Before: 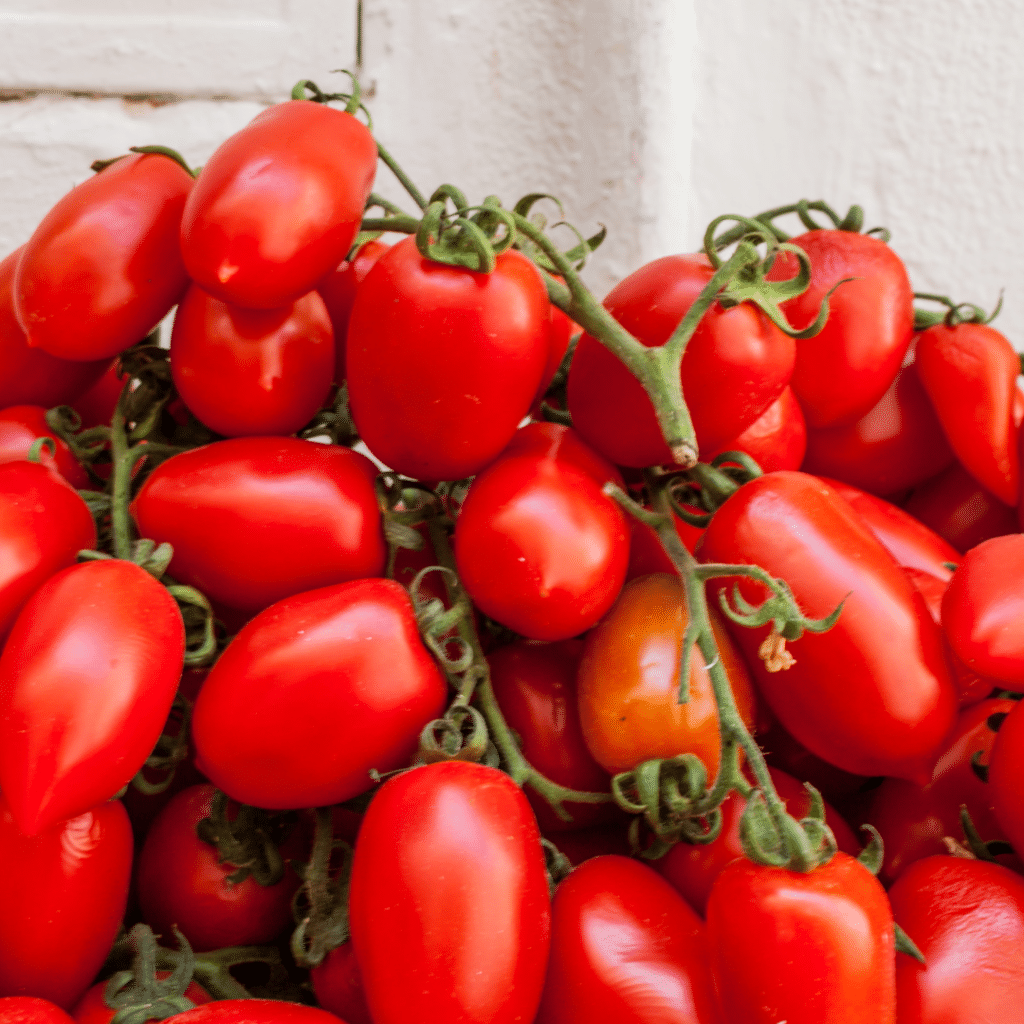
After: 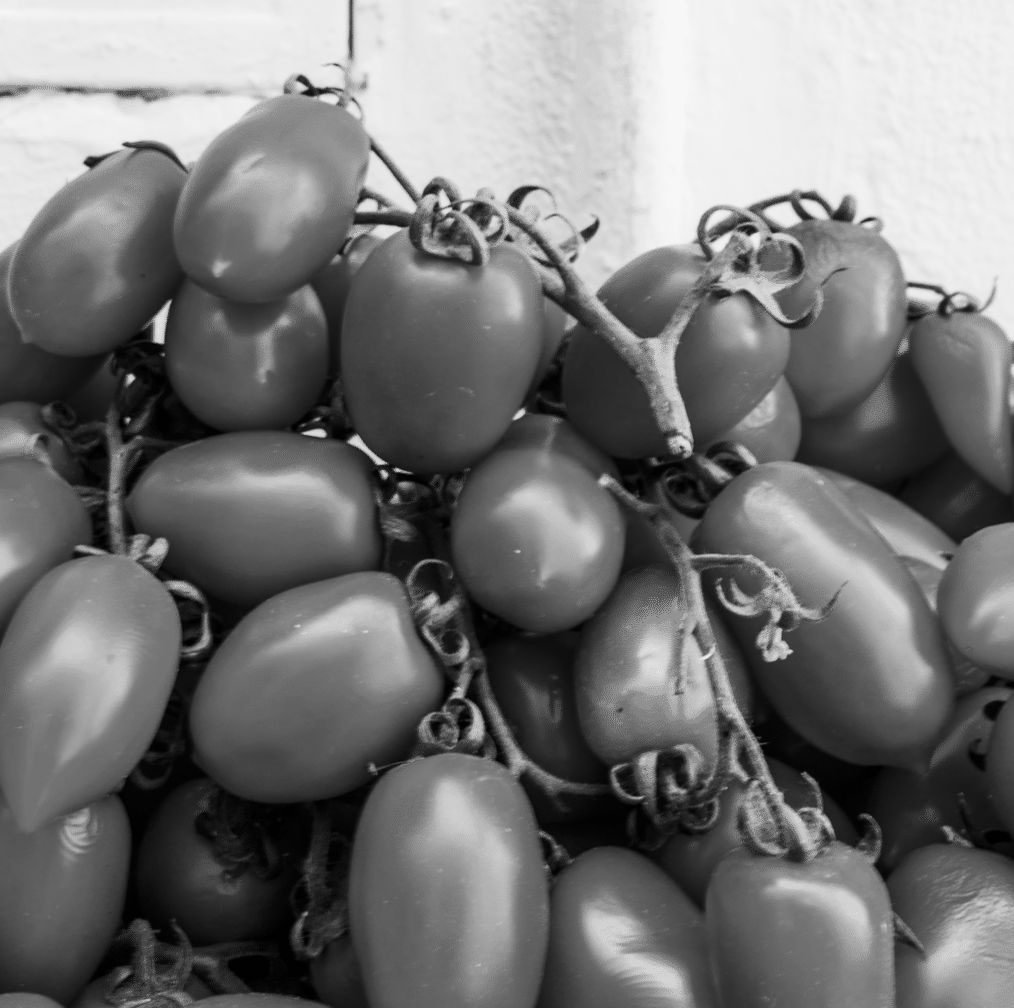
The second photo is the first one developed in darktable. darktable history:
contrast brightness saturation: contrast 0.28
monochrome: on, module defaults
rotate and perspective: rotation -0.45°, automatic cropping original format, crop left 0.008, crop right 0.992, crop top 0.012, crop bottom 0.988
white balance: red 0.926, green 1.003, blue 1.133
